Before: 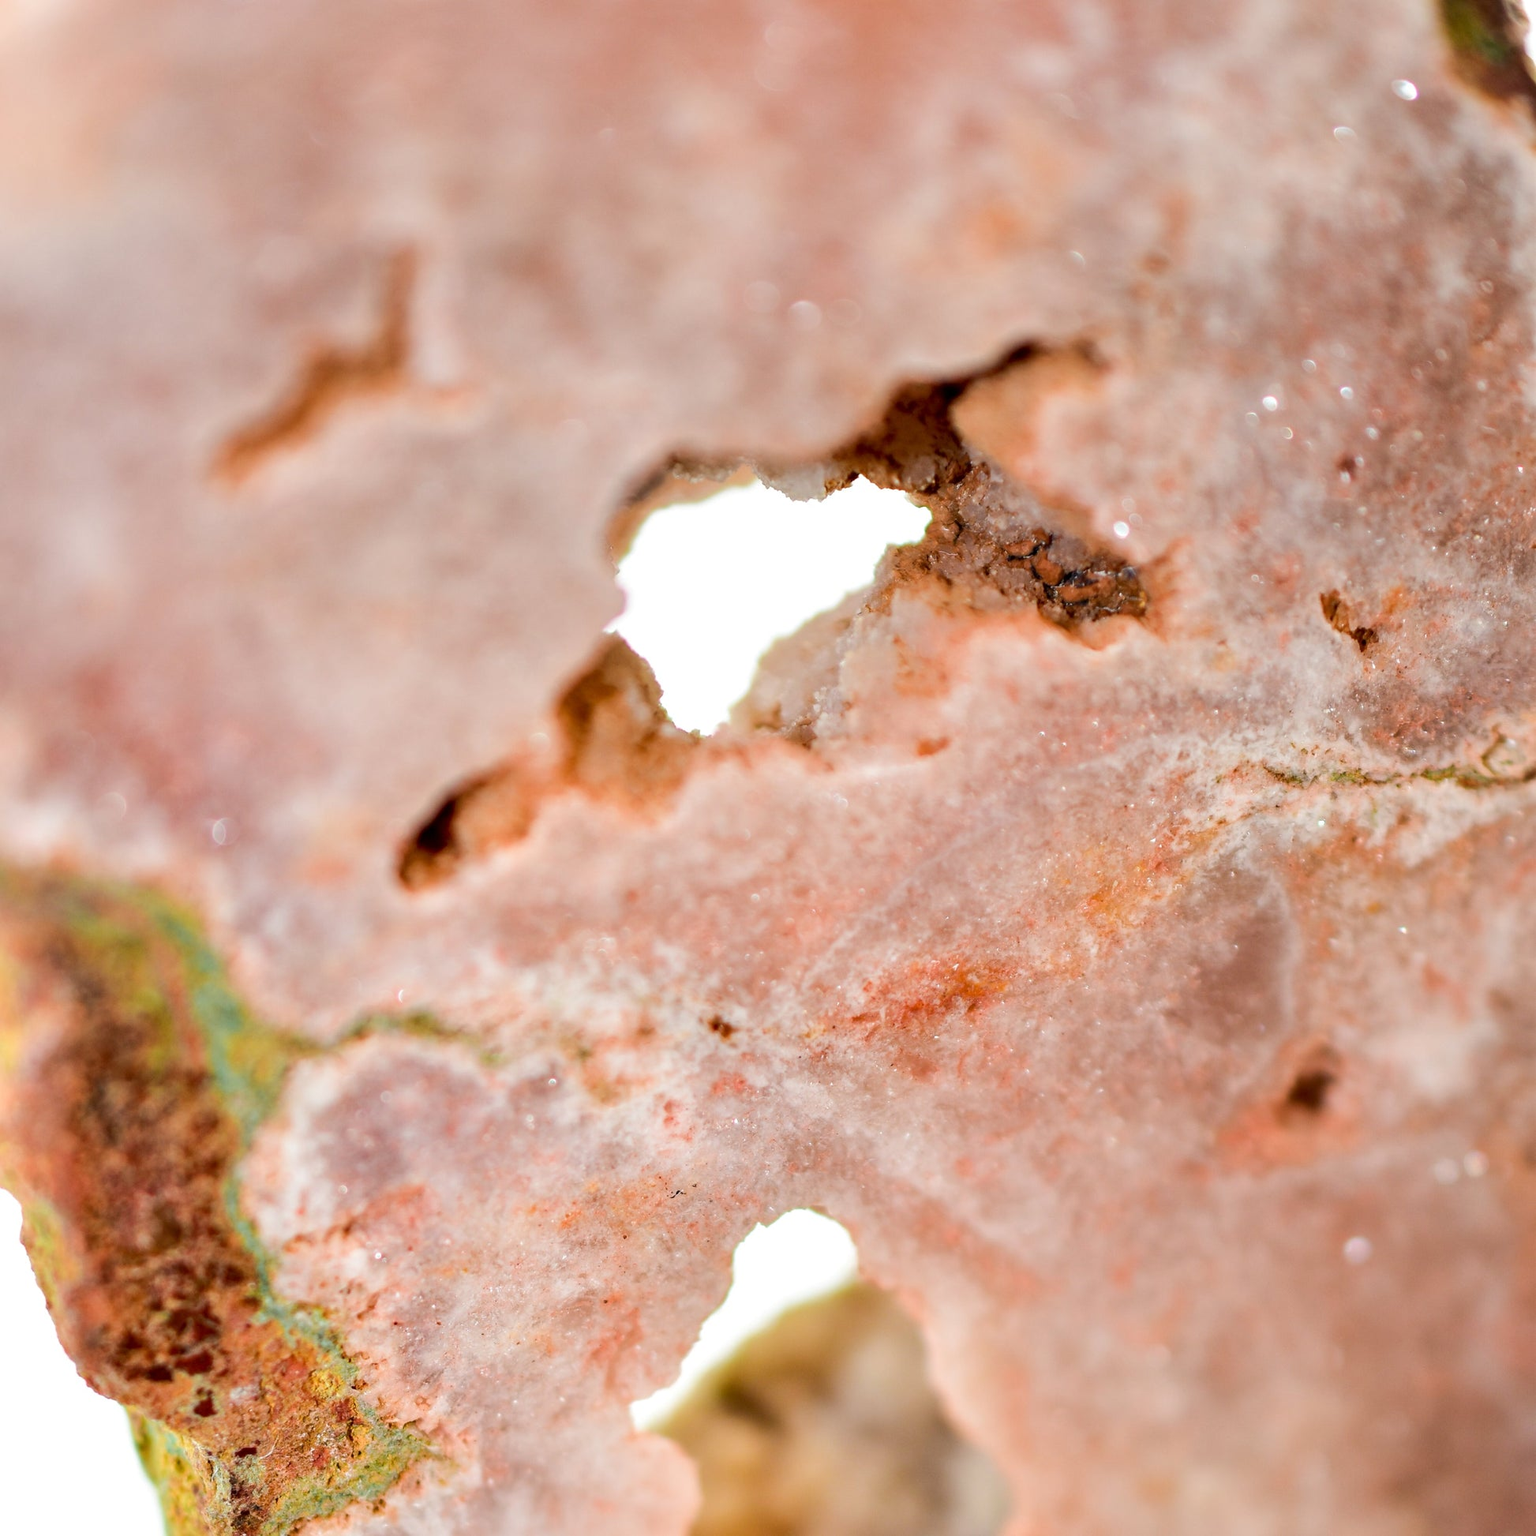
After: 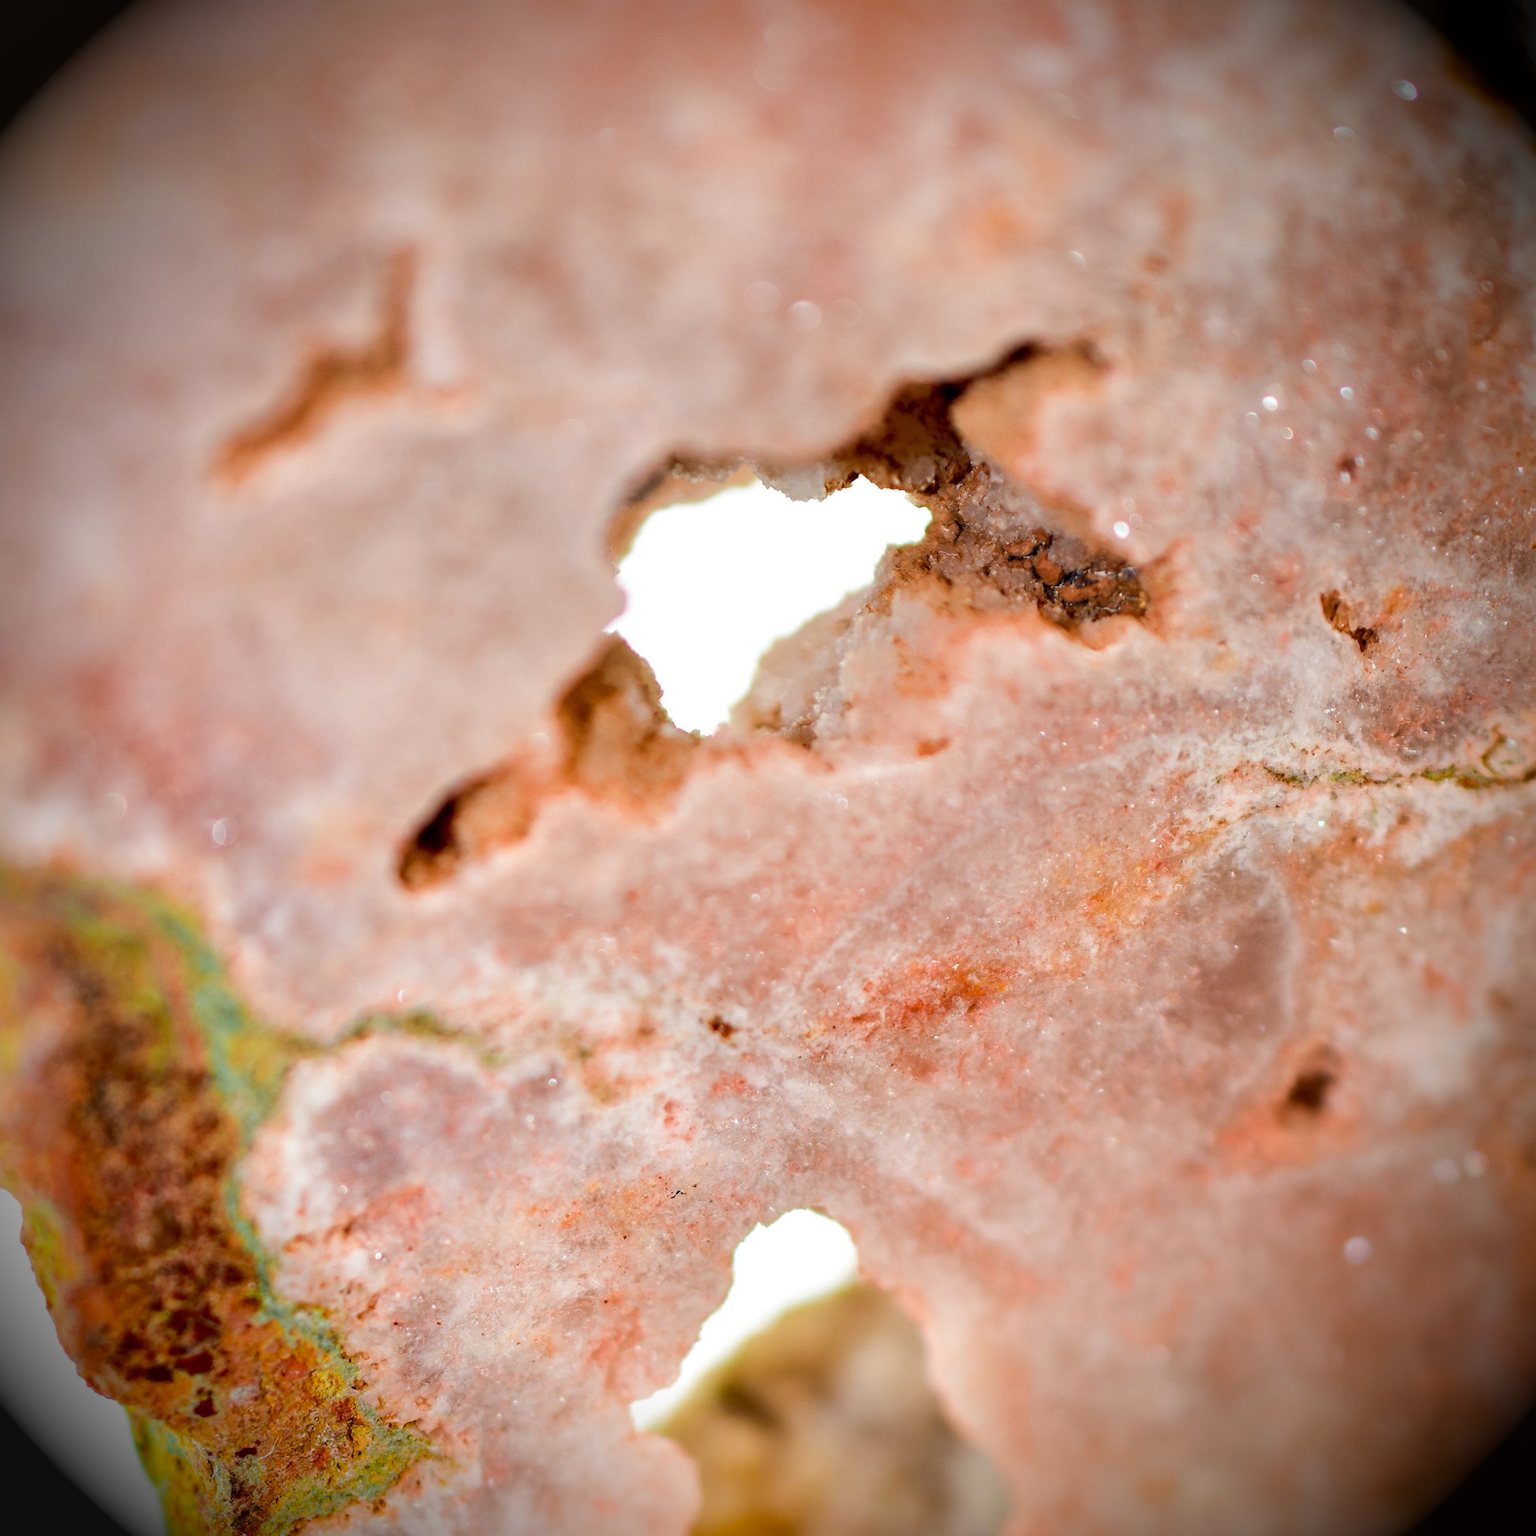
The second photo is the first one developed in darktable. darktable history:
vignetting: brightness -0.996, saturation 0.498, automatic ratio true
